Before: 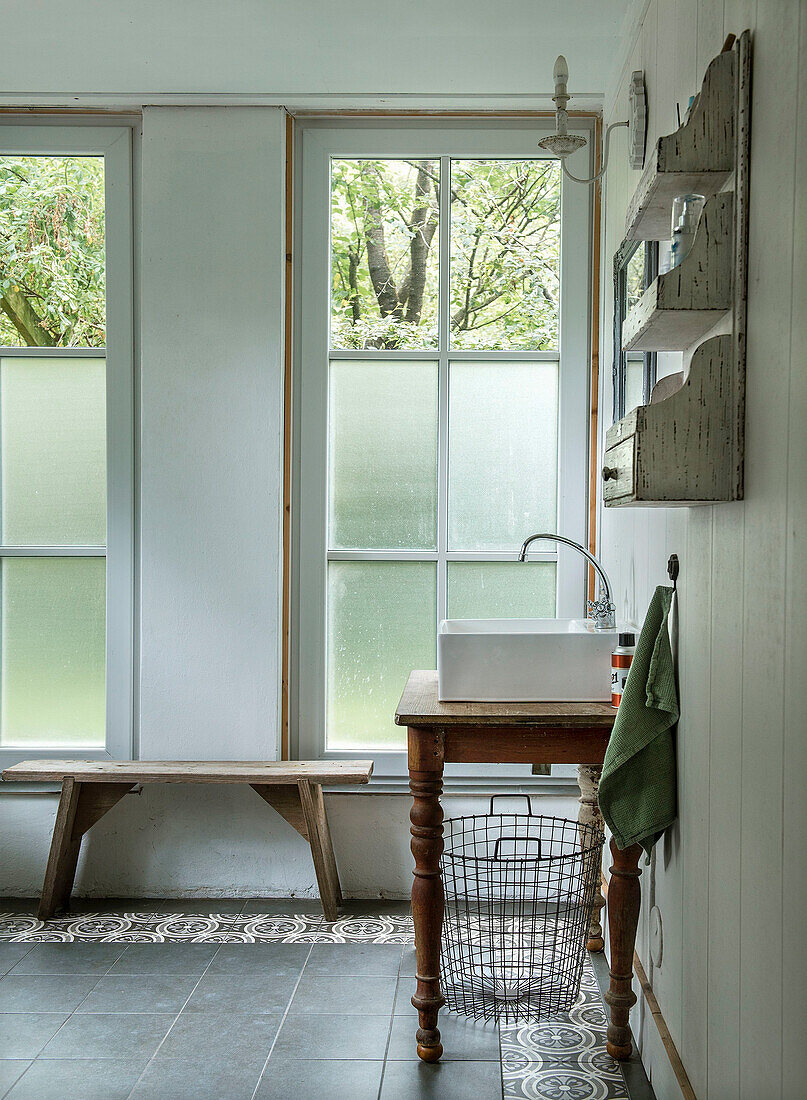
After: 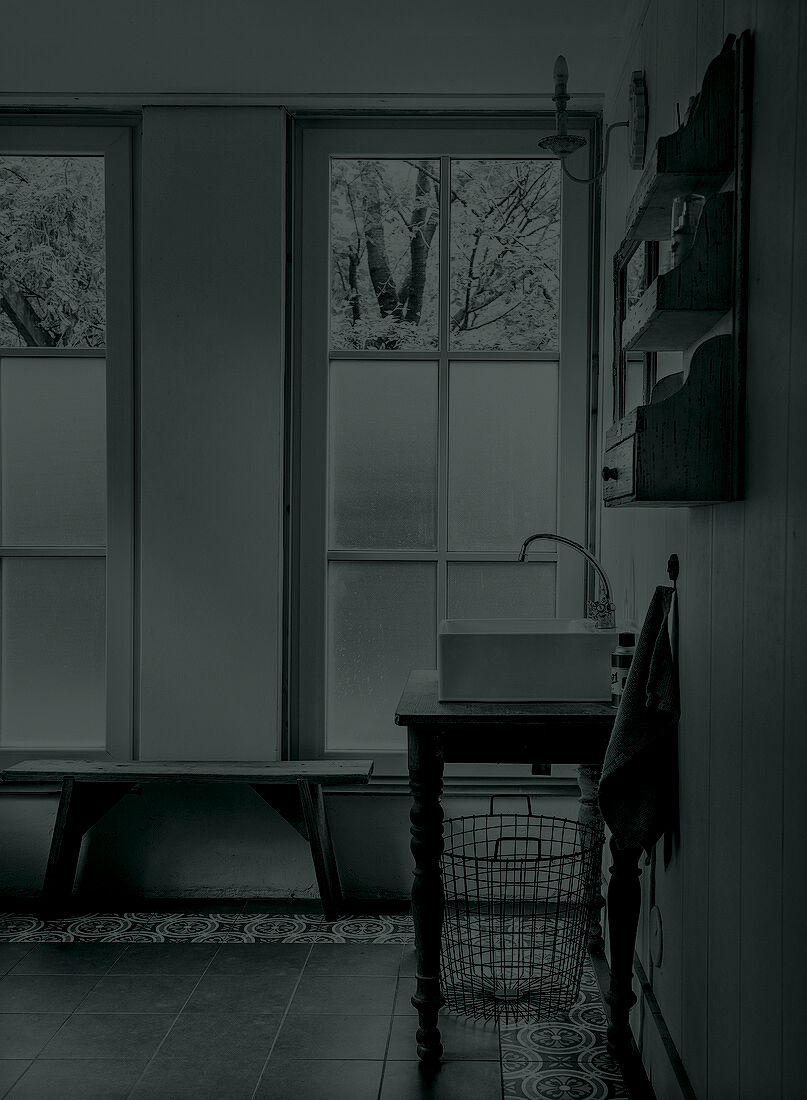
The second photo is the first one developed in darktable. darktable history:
tone curve: curves: ch0 [(0, 0) (0.003, 0.003) (0.011, 0.012) (0.025, 0.024) (0.044, 0.039) (0.069, 0.052) (0.1, 0.072) (0.136, 0.097) (0.177, 0.128) (0.224, 0.168) (0.277, 0.217) (0.335, 0.276) (0.399, 0.345) (0.468, 0.429) (0.543, 0.524) (0.623, 0.628) (0.709, 0.732) (0.801, 0.829) (0.898, 0.919) (1, 1)], preserve colors none
colorize: hue 90°, saturation 19%, lightness 1.59%, version 1
